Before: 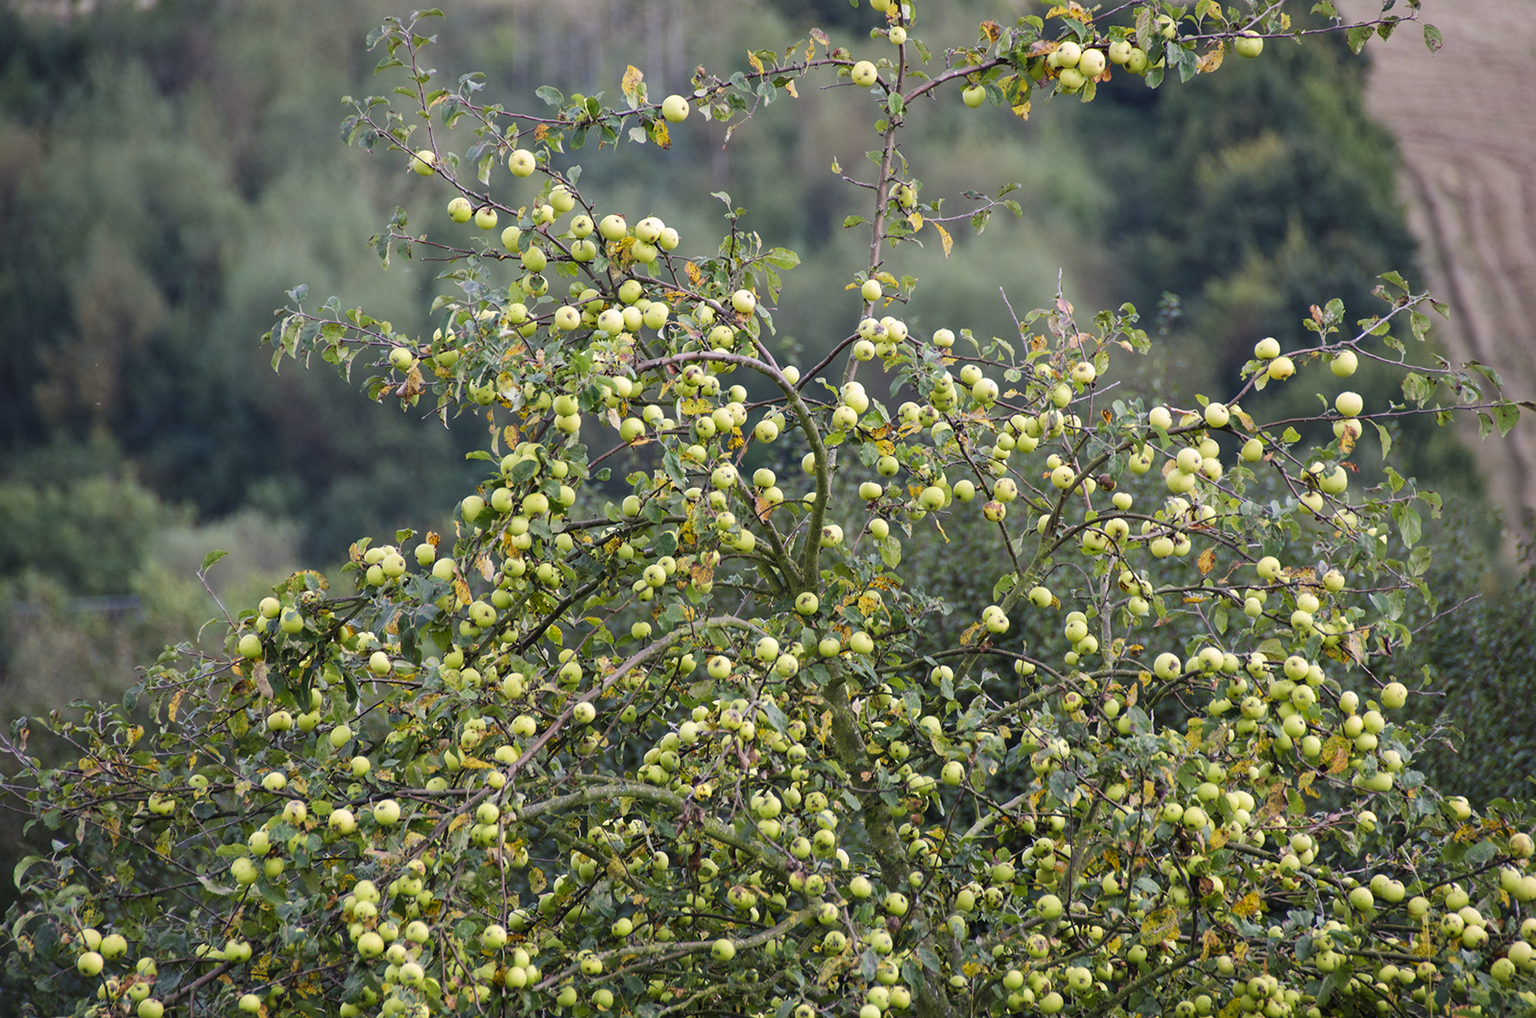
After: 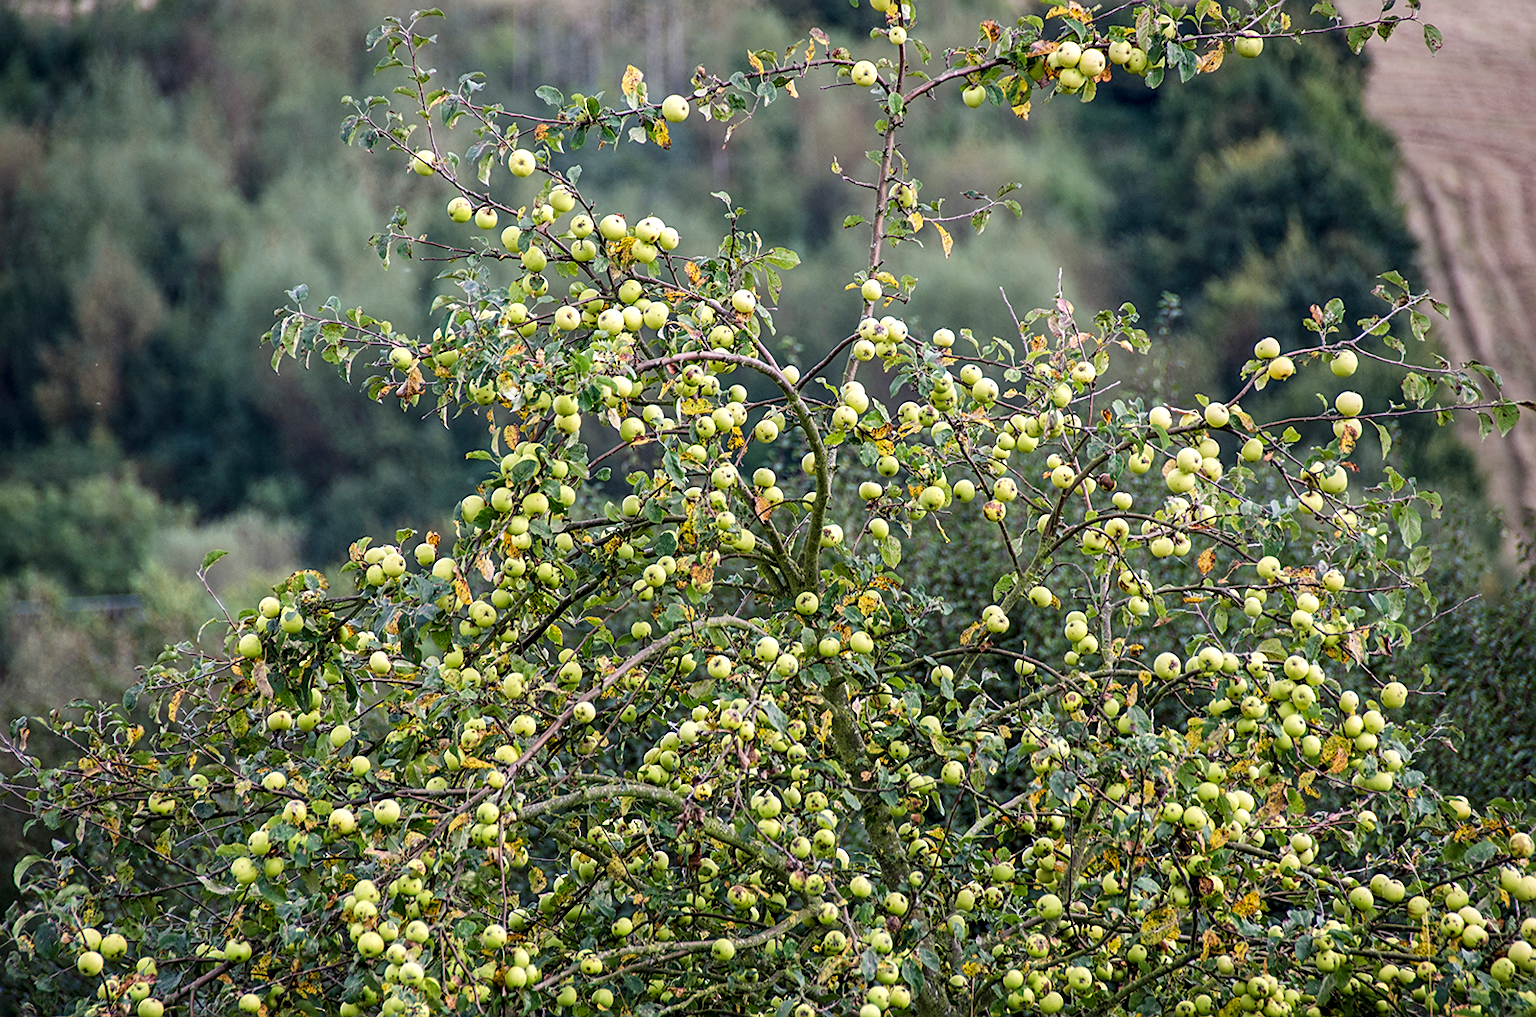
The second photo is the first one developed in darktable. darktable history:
sharpen: on, module defaults
local contrast: detail 142%
